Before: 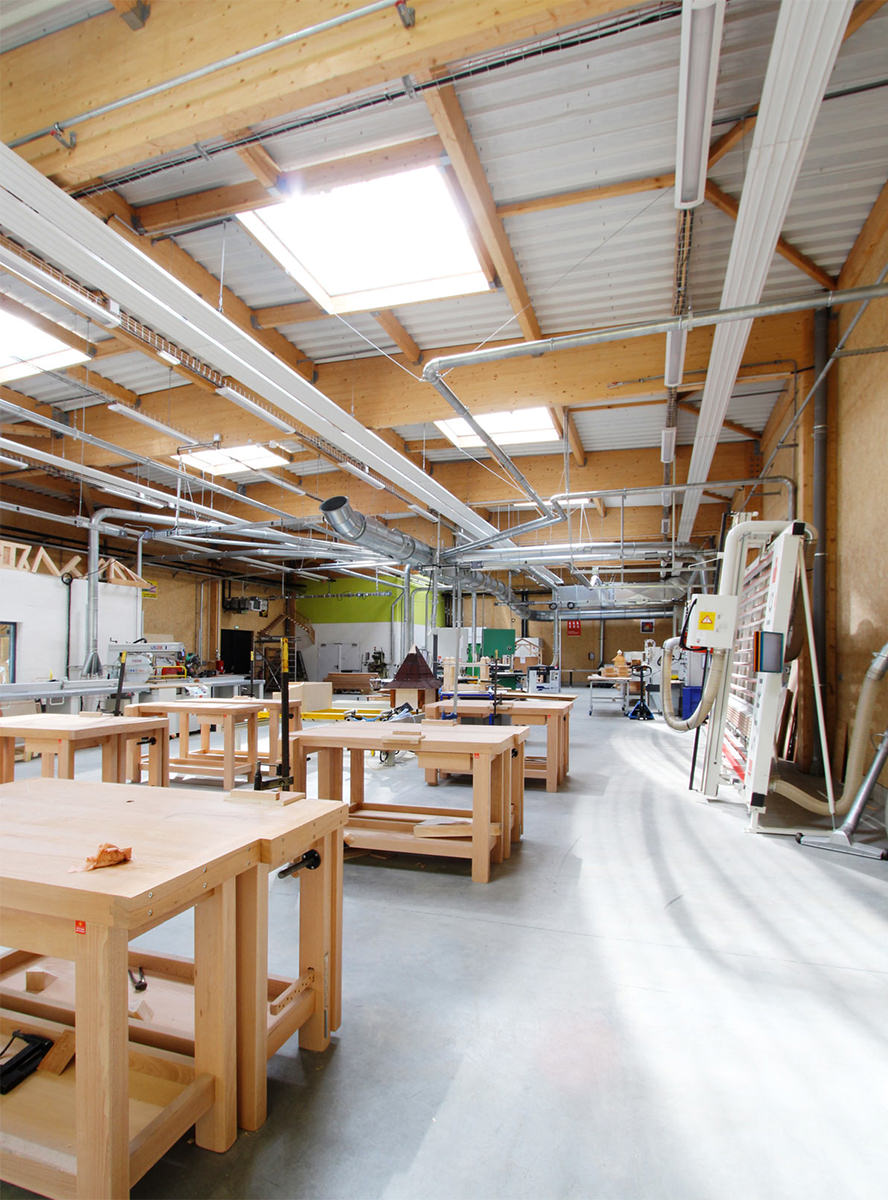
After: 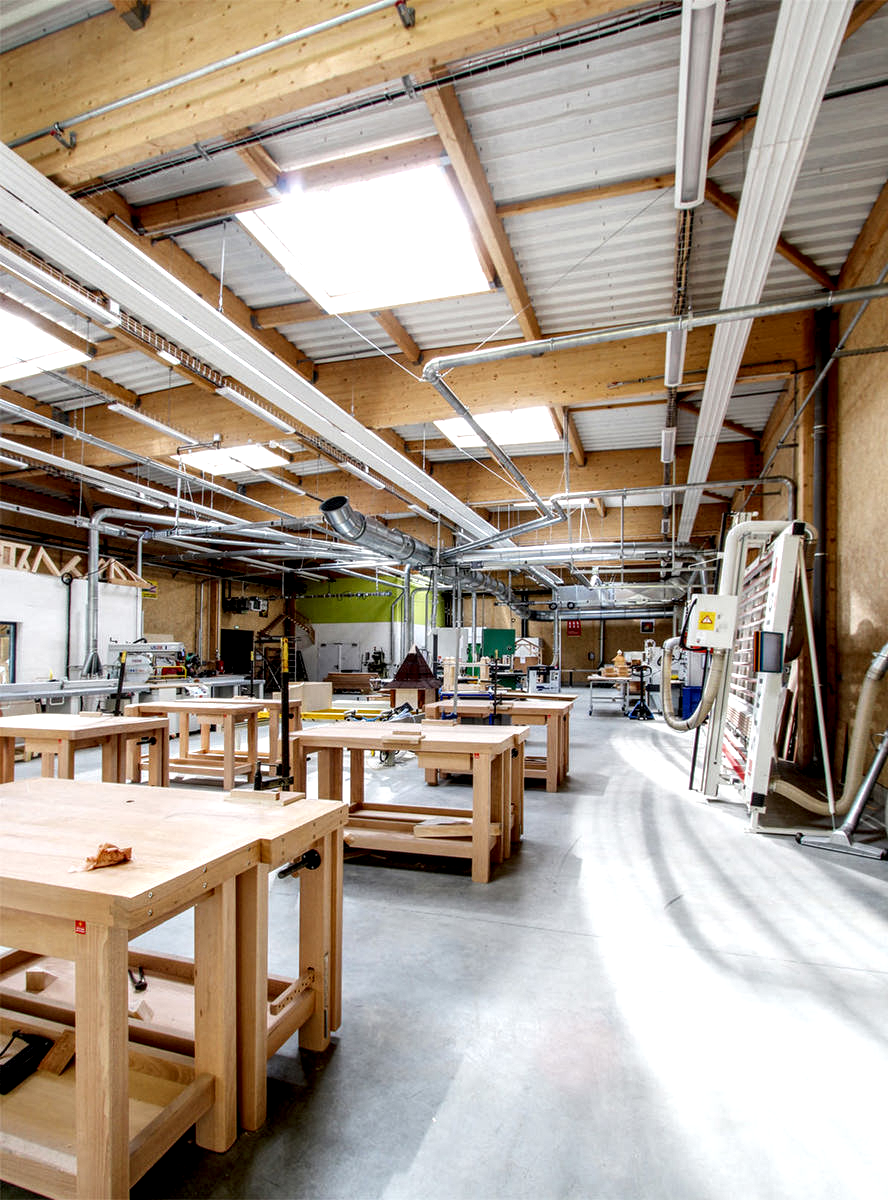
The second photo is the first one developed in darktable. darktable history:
white balance: emerald 1
local contrast: highlights 19%, detail 186%
